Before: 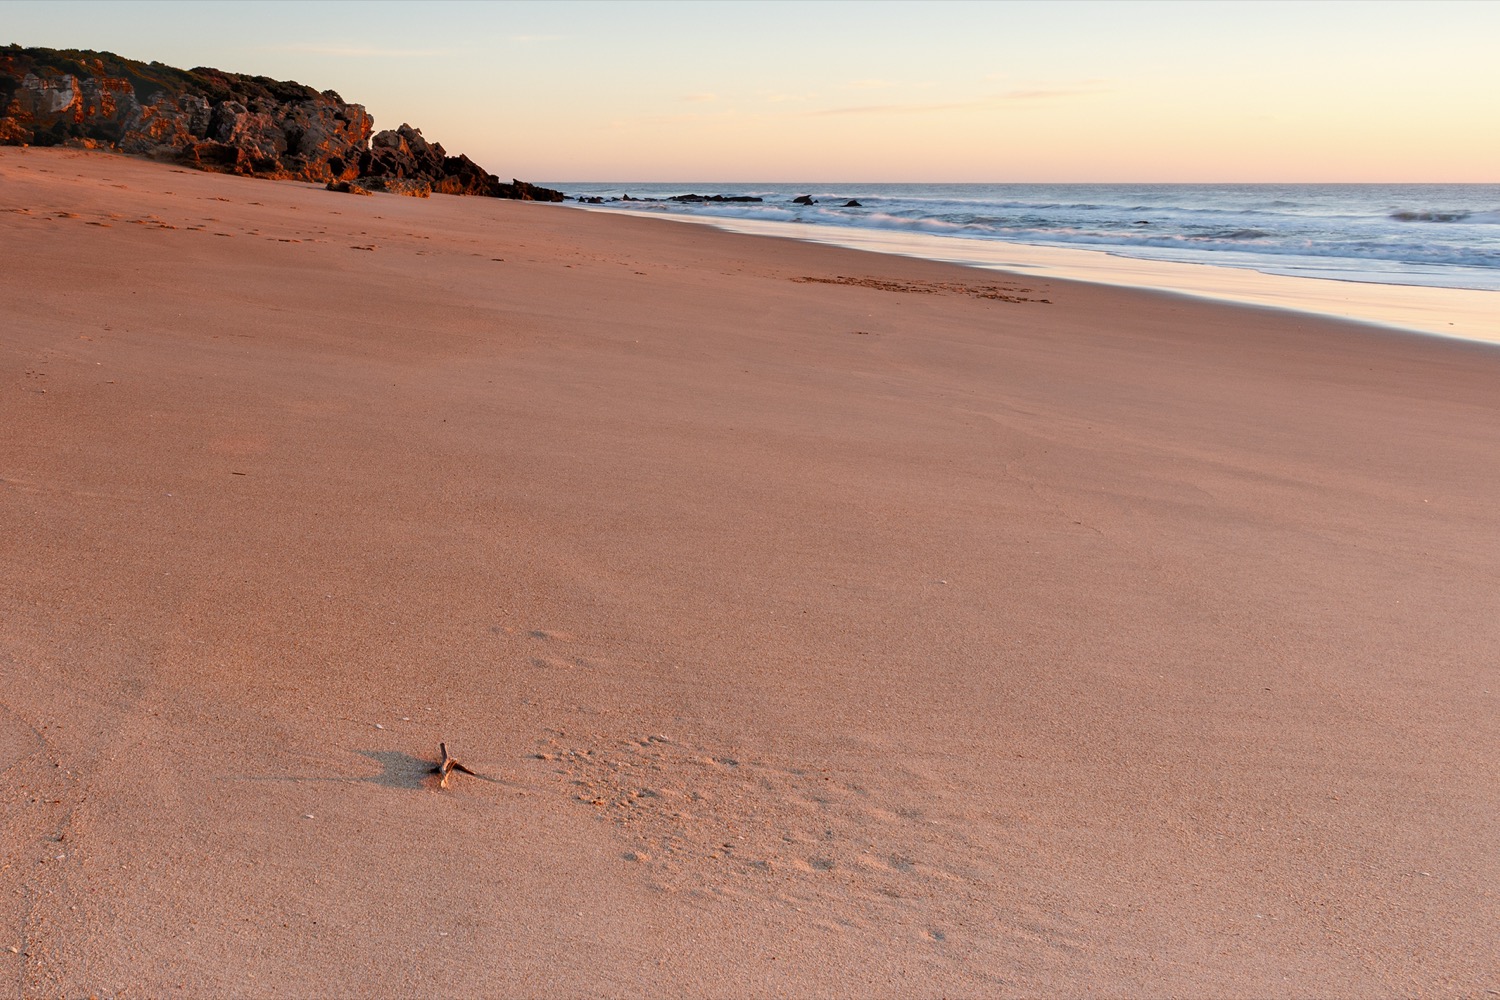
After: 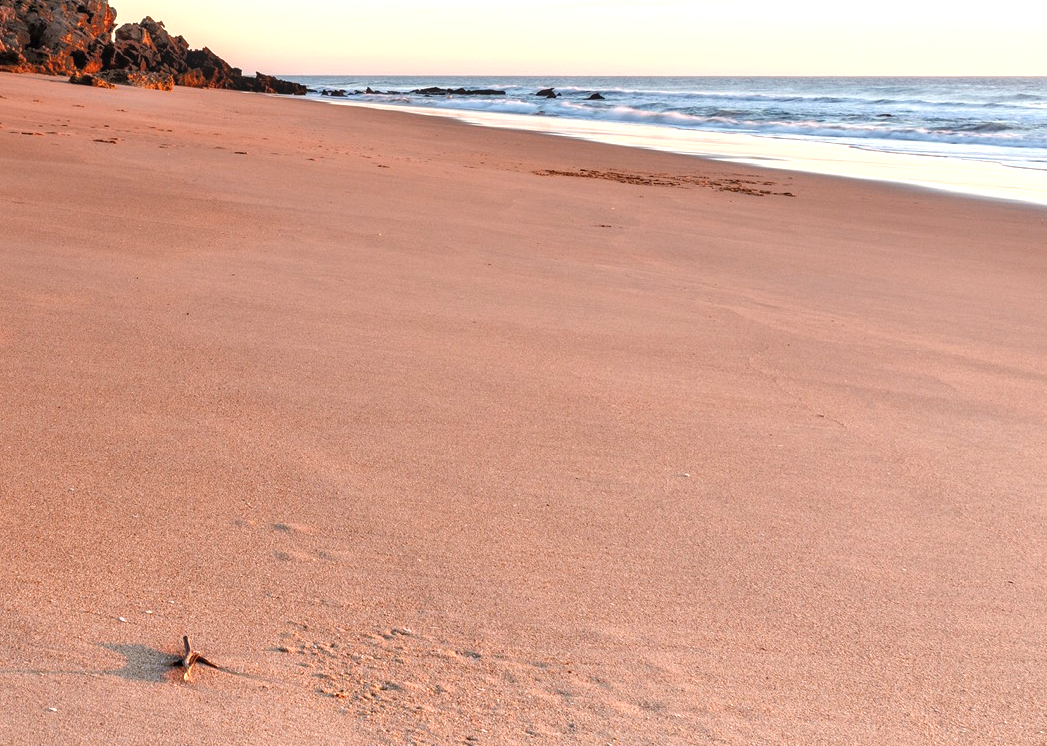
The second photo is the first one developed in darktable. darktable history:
local contrast: on, module defaults
exposure: black level correction -0.002, exposure 0.712 EV, compensate exposure bias true, compensate highlight preservation false
tone equalizer: edges refinement/feathering 500, mask exposure compensation -1.57 EV, preserve details no
crop and rotate: left 17.164%, top 10.707%, right 13.008%, bottom 14.615%
